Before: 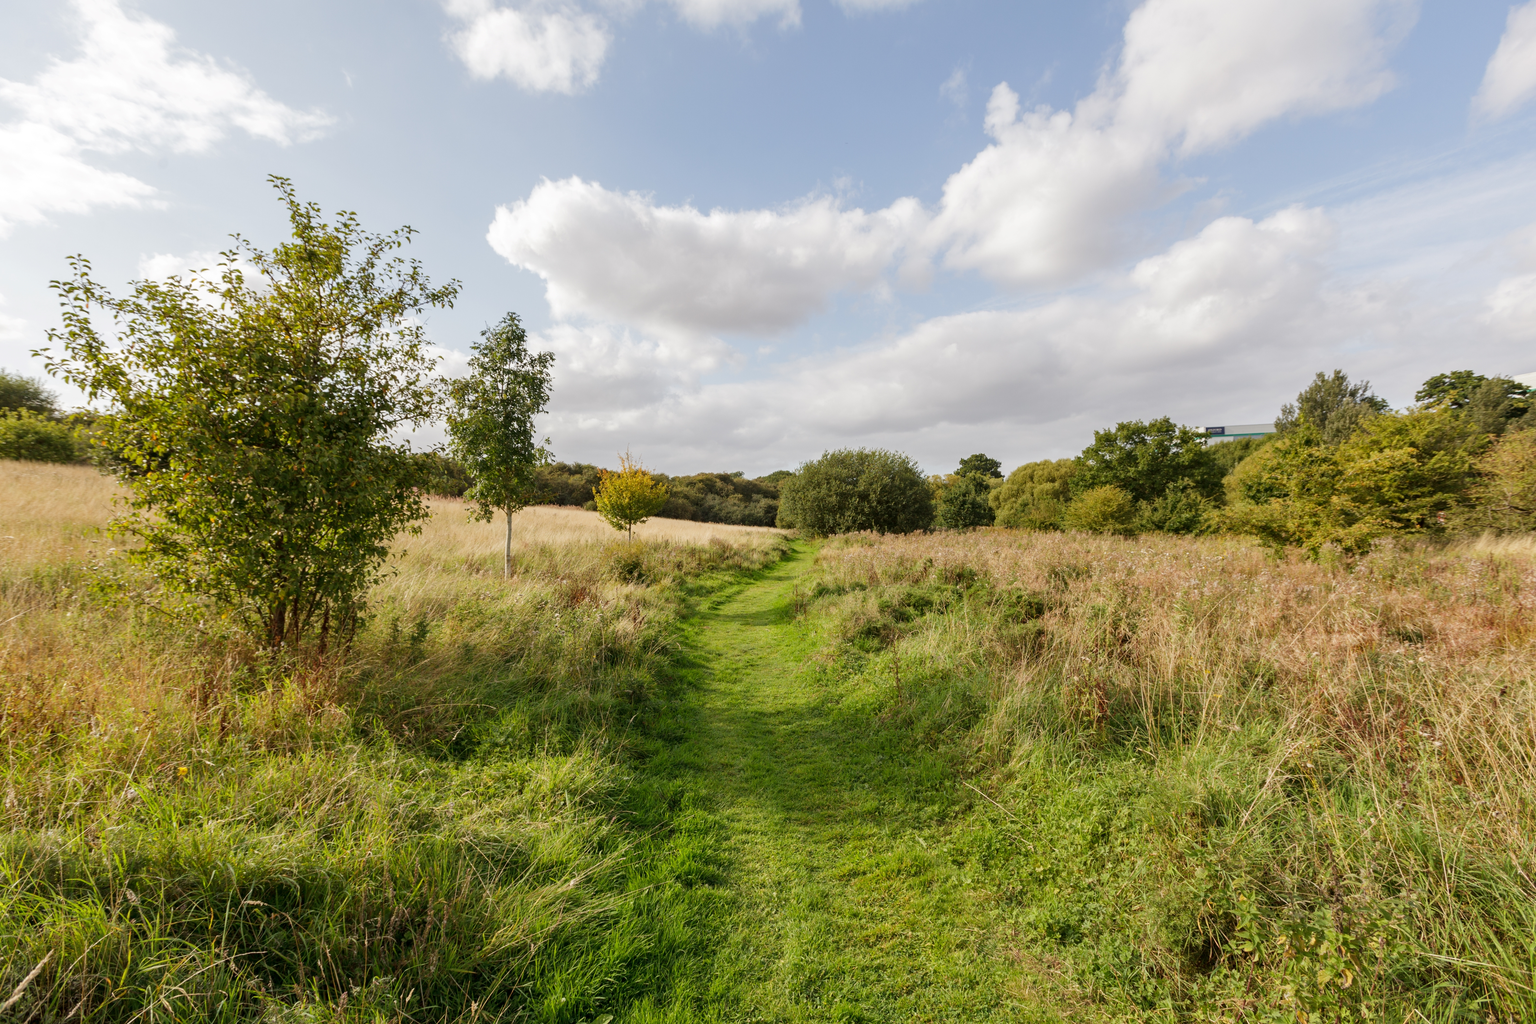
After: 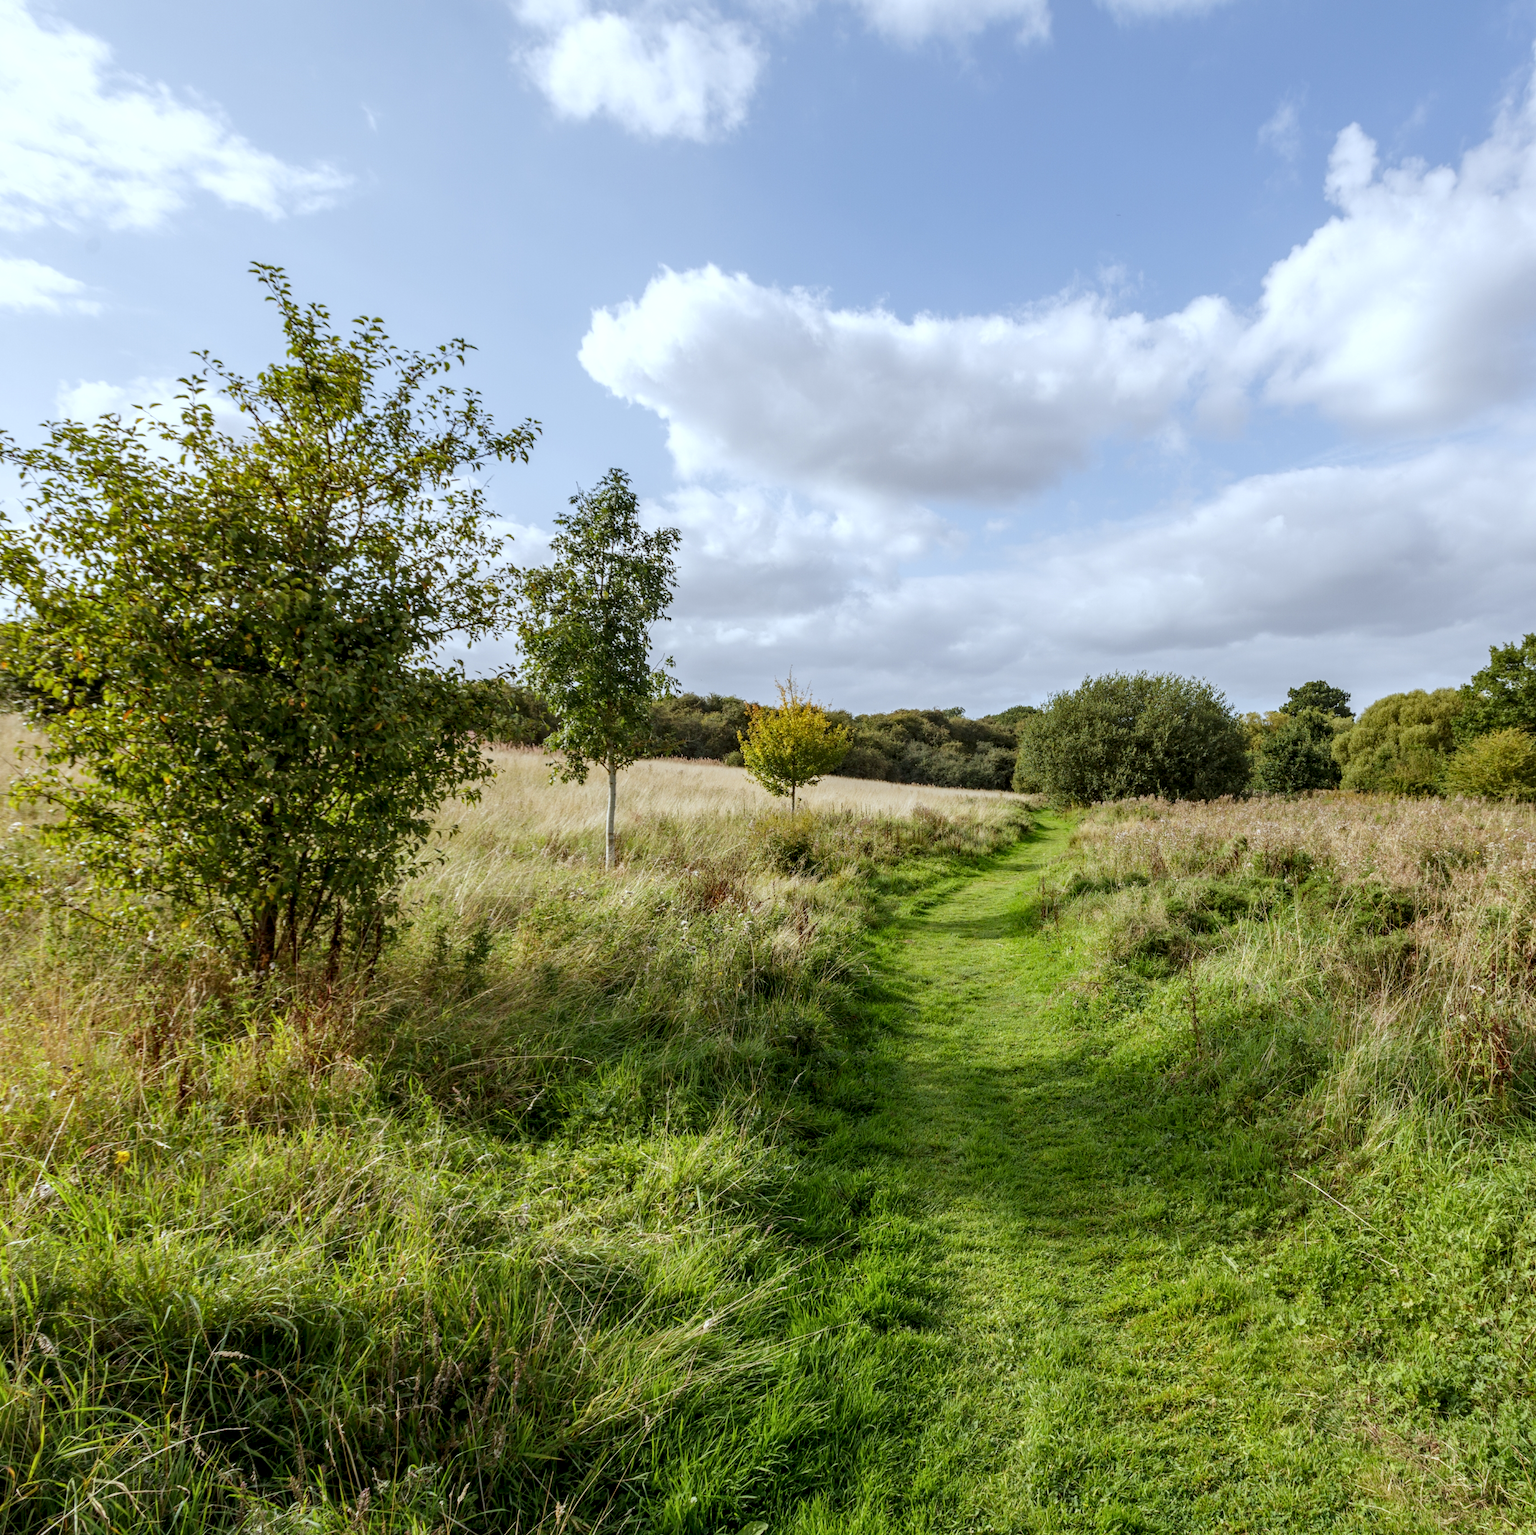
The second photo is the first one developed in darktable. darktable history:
crop and rotate: left 6.617%, right 26.717%
white balance: red 0.924, blue 1.095
local contrast: highlights 35%, detail 135%
